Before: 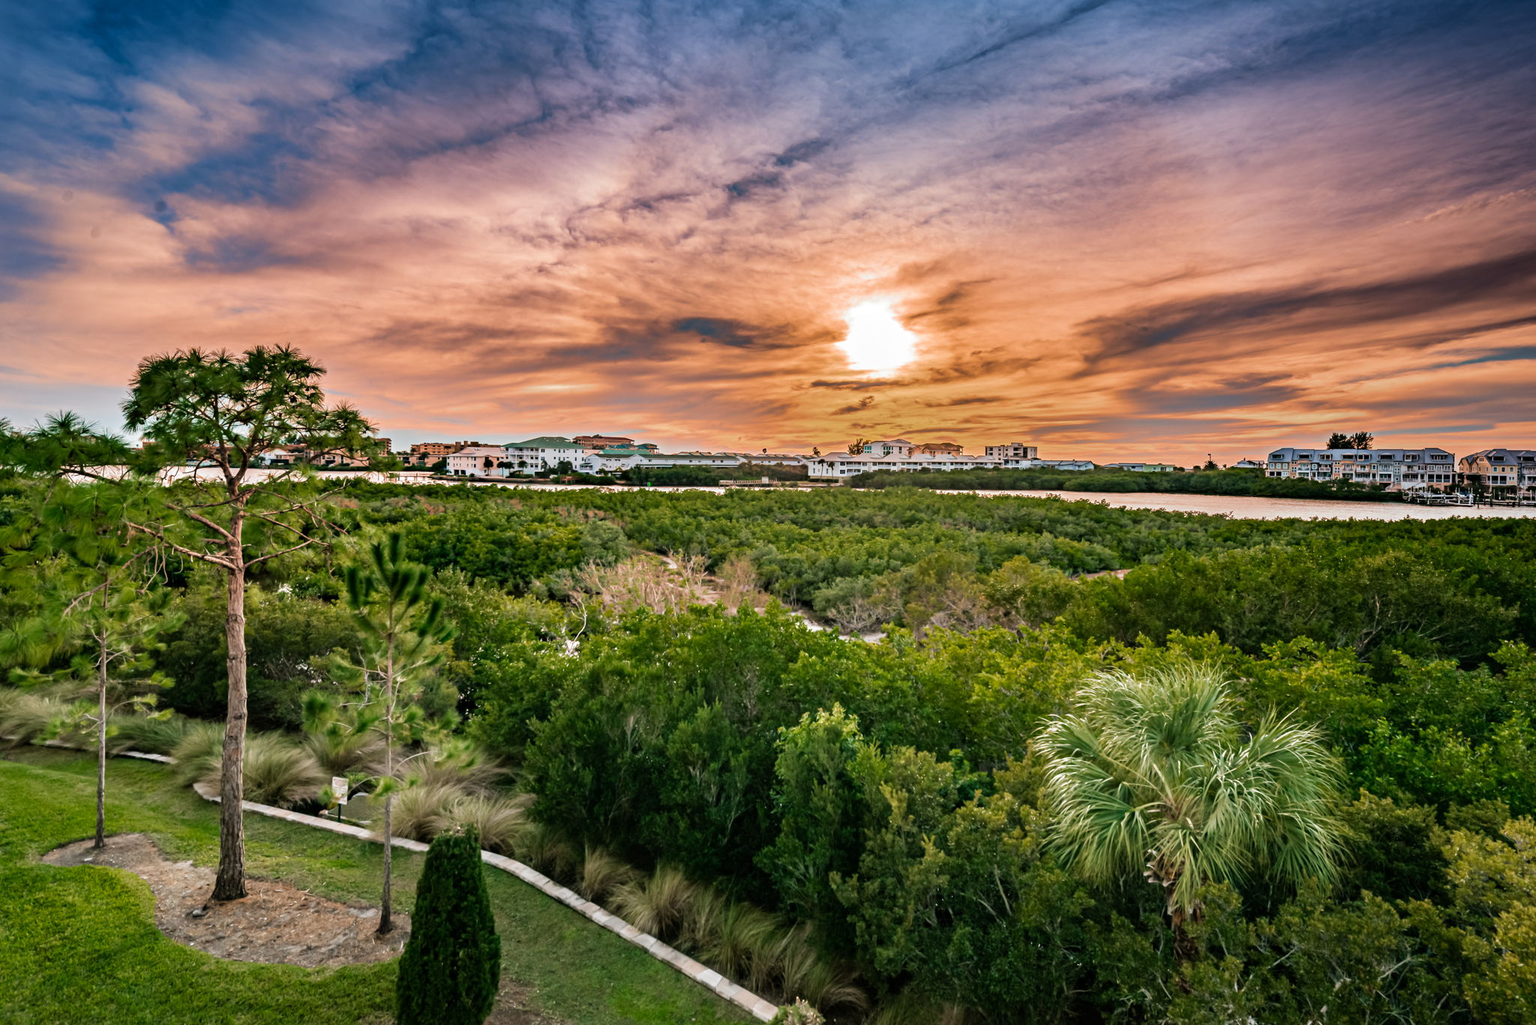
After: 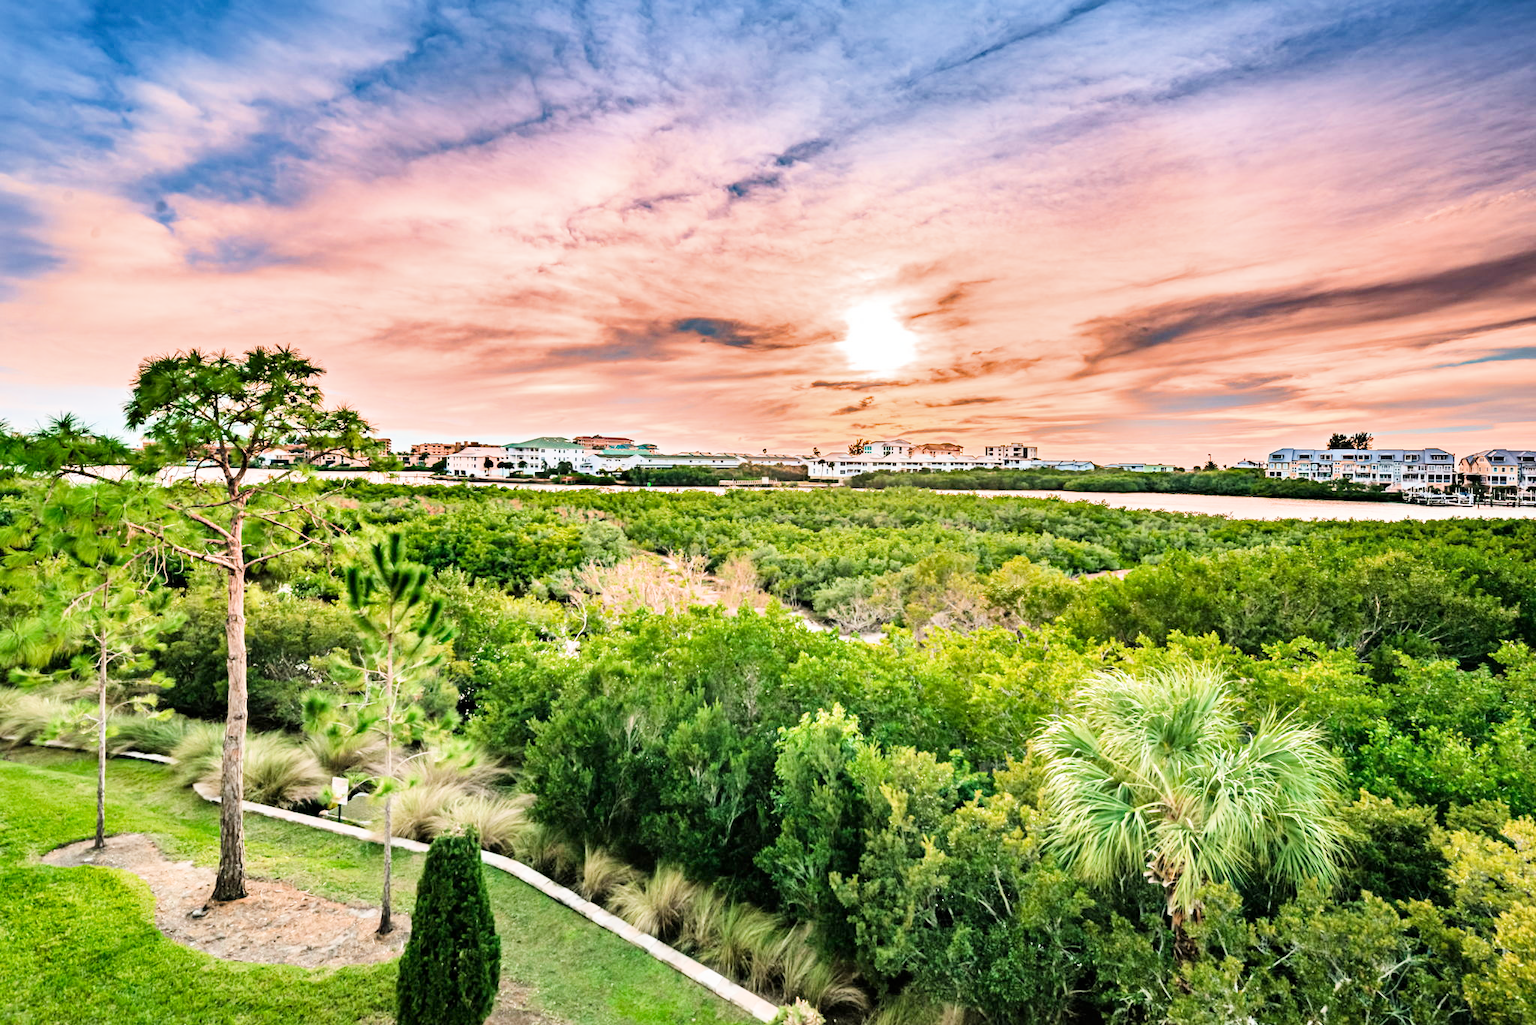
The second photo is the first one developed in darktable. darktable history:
contrast brightness saturation: contrast 0.077, saturation 0.019
shadows and highlights: highlights color adjustment 55.15%, low approximation 0.01, soften with gaussian
filmic rgb: black relative exposure -7.65 EV, white relative exposure 4.56 EV, threshold 2.99 EV, hardness 3.61, contrast 1.056, enable highlight reconstruction true
exposure: black level correction 0, exposure 2.102 EV, compensate highlight preservation false
